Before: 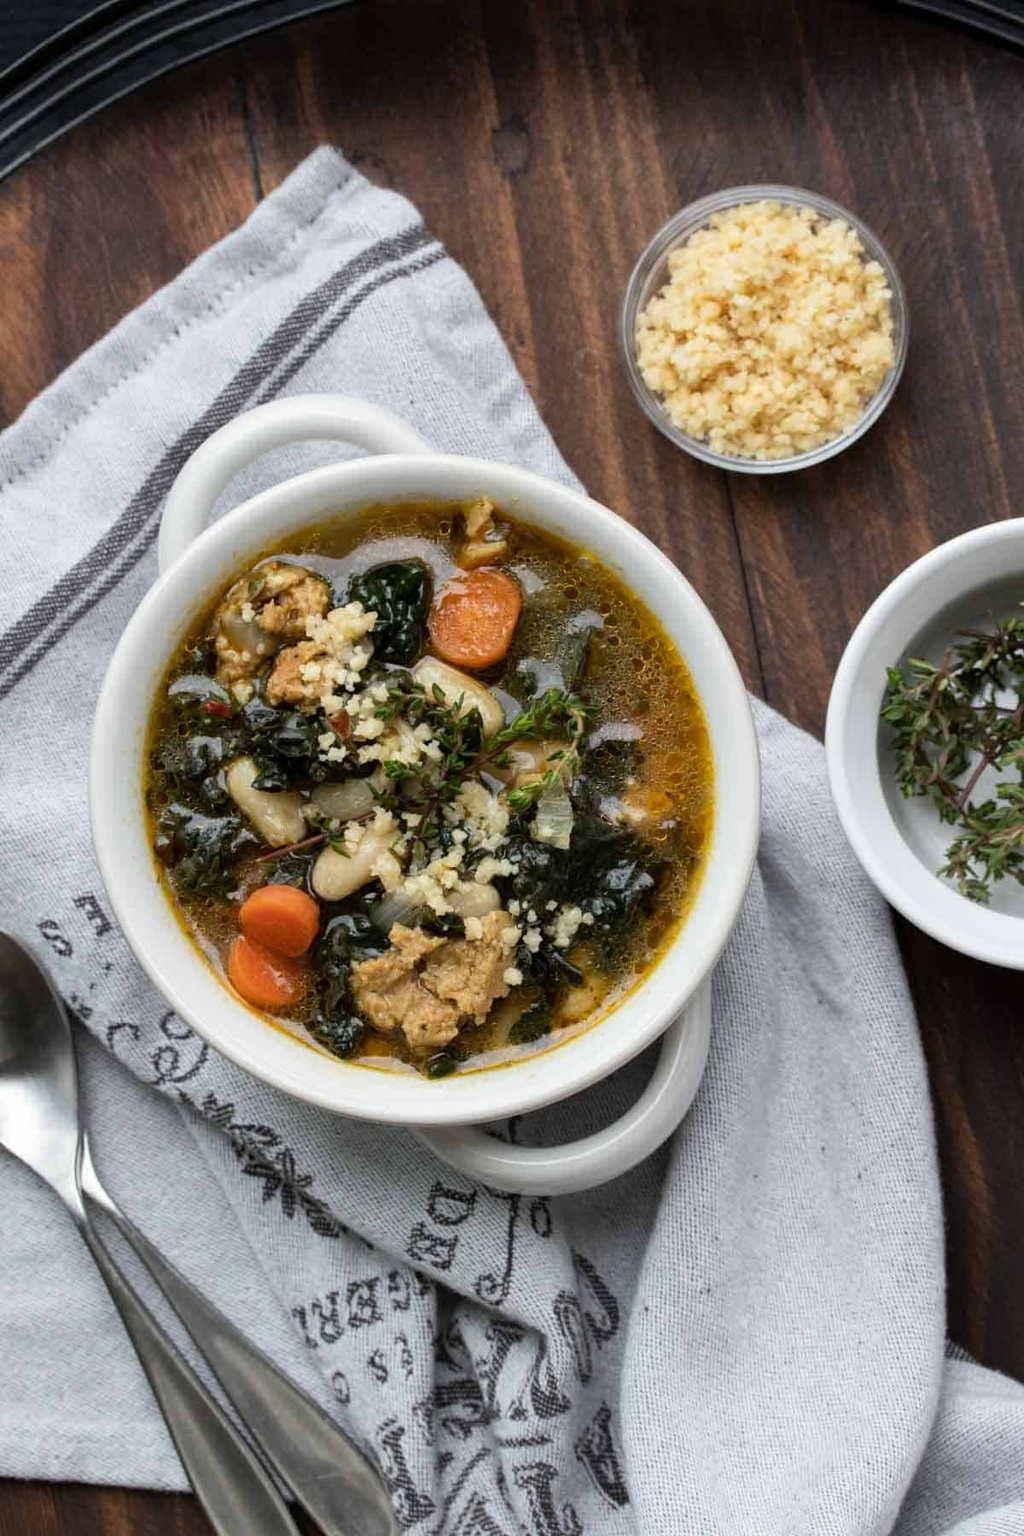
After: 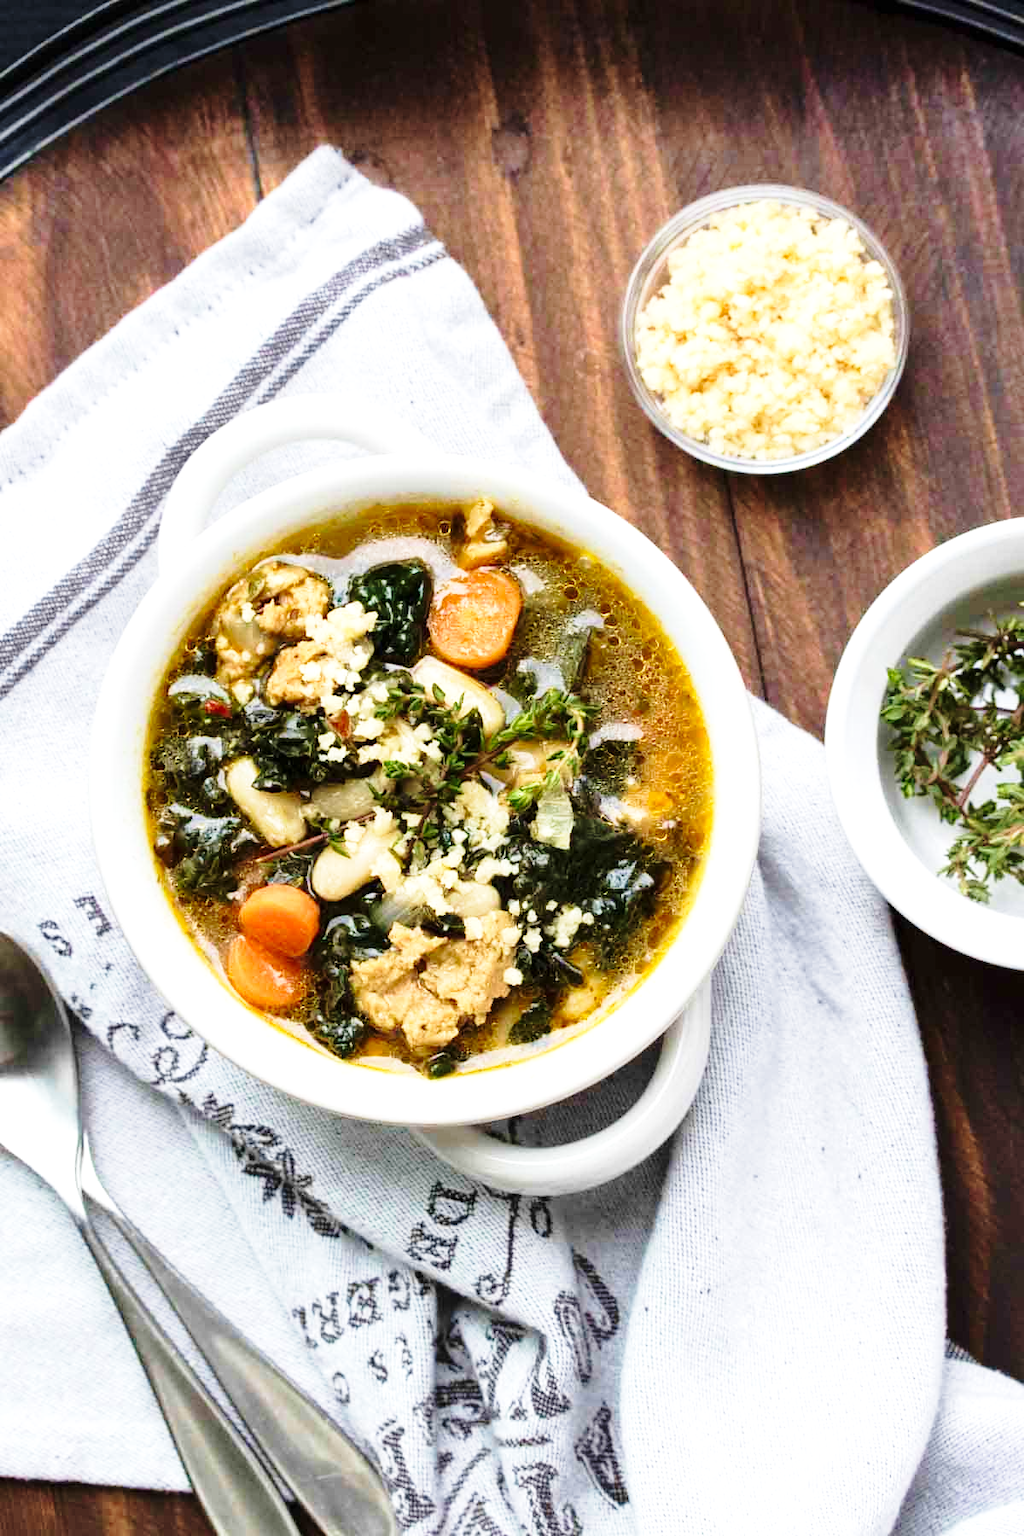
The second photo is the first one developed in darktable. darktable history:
exposure: exposure 0.606 EV, compensate highlight preservation false
velvia: strength 44.69%
base curve: curves: ch0 [(0, 0) (0.028, 0.03) (0.121, 0.232) (0.46, 0.748) (0.859, 0.968) (1, 1)], preserve colors none
